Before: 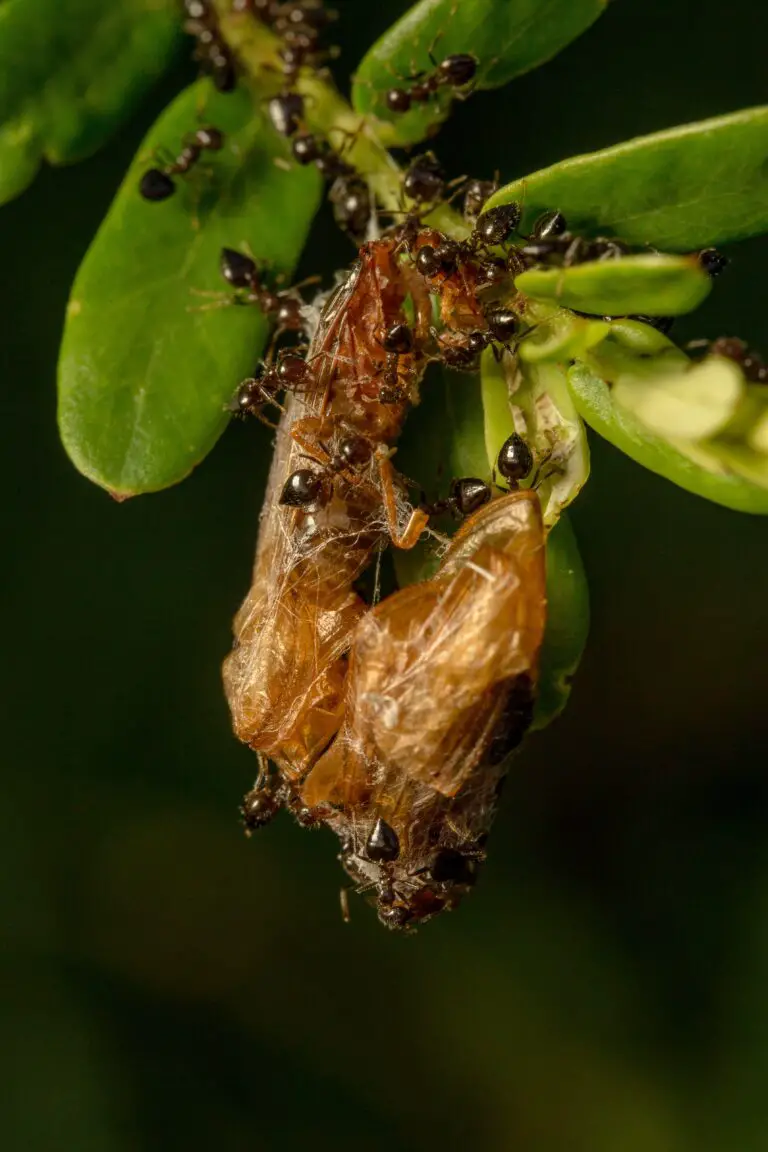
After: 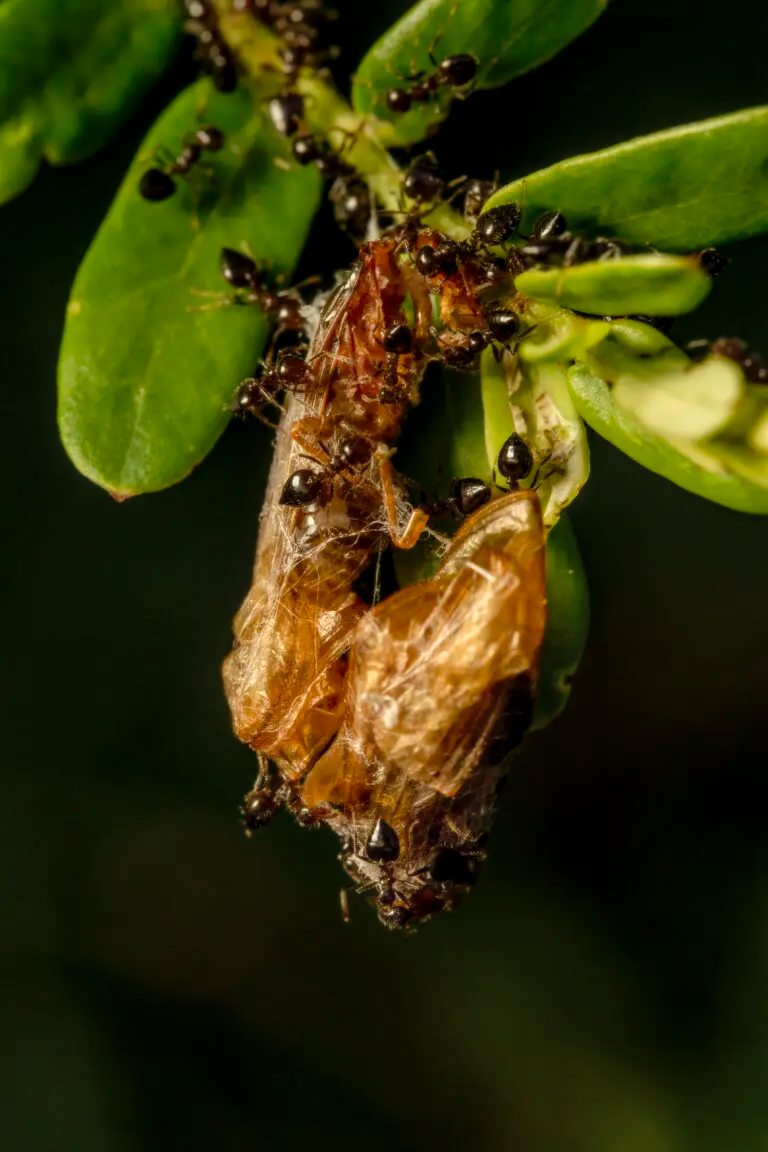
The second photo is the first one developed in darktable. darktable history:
local contrast: detail 130%
tone curve: curves: ch0 [(0, 0) (0.037, 0.025) (0.131, 0.093) (0.275, 0.256) (0.497, 0.51) (0.617, 0.643) (0.704, 0.732) (0.813, 0.832) (0.911, 0.925) (0.997, 0.995)]; ch1 [(0, 0) (0.301, 0.3) (0.444, 0.45) (0.493, 0.495) (0.507, 0.503) (0.534, 0.533) (0.582, 0.58) (0.658, 0.693) (0.746, 0.77) (1, 1)]; ch2 [(0, 0) (0.246, 0.233) (0.36, 0.352) (0.415, 0.418) (0.476, 0.492) (0.502, 0.504) (0.525, 0.518) (0.539, 0.544) (0.586, 0.602) (0.634, 0.651) (0.706, 0.727) (0.853, 0.852) (1, 0.951)], preserve colors none
contrast equalizer: octaves 7, y [[0.5, 0.5, 0.5, 0.515, 0.749, 0.84], [0.5 ×6], [0.5 ×6], [0, 0, 0, 0.001, 0.067, 0.262], [0 ×6]], mix -0.288
